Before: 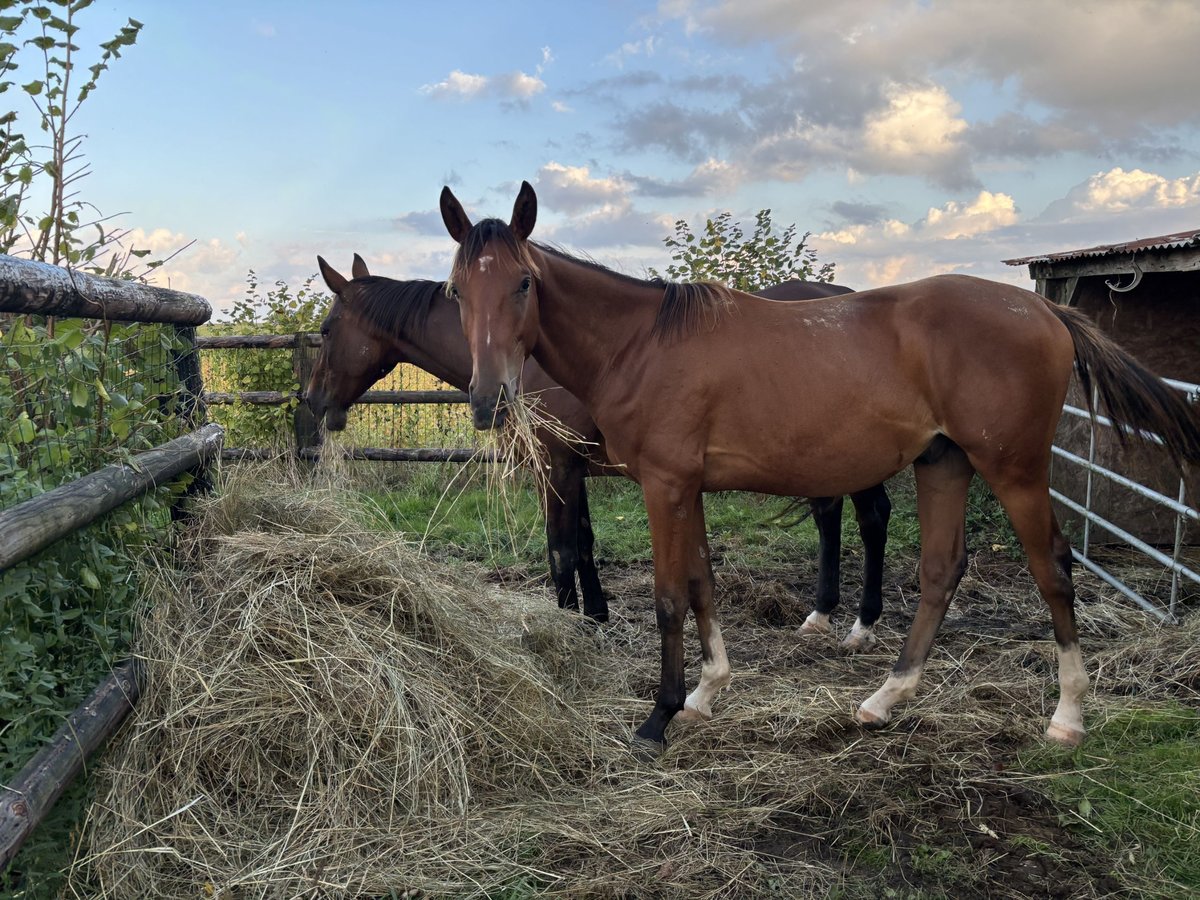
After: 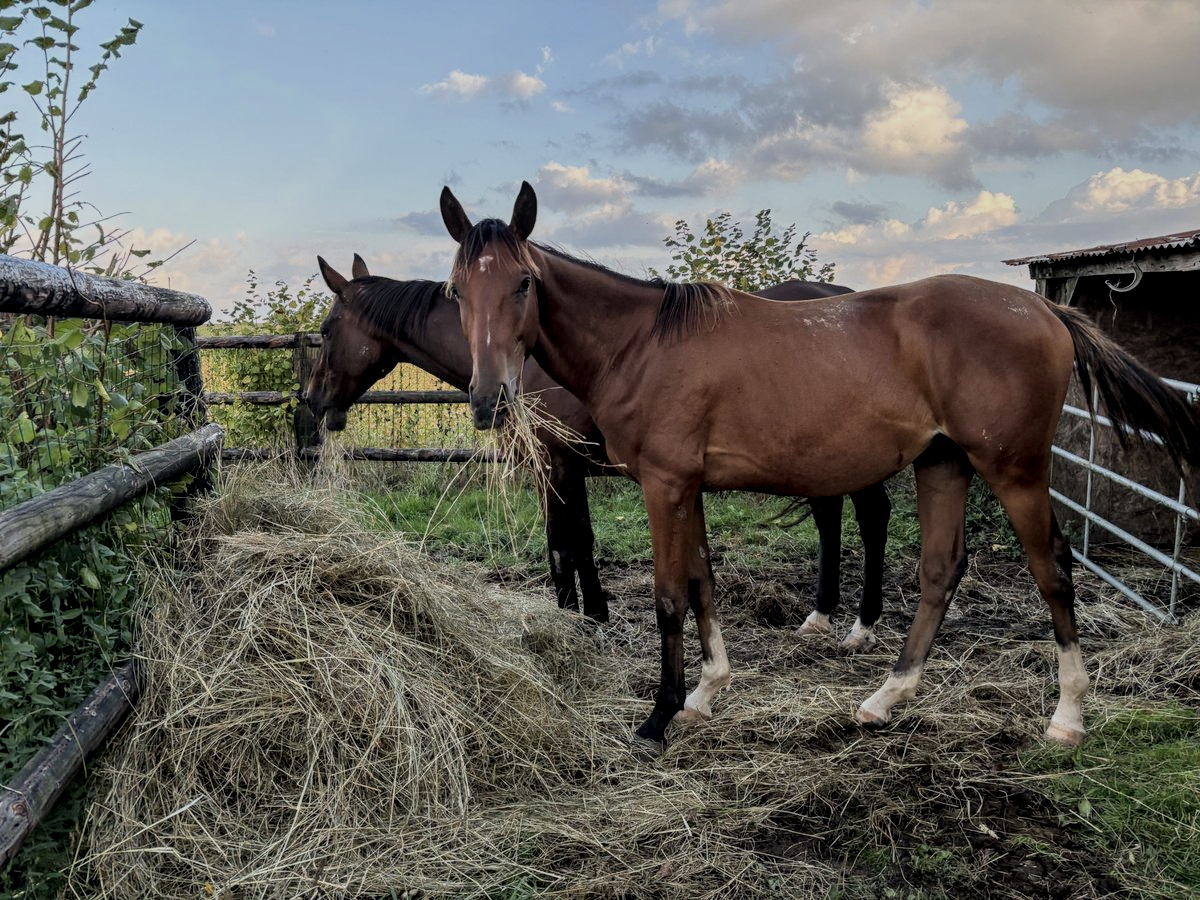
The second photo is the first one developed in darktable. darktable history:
exposure: compensate highlight preservation false
filmic rgb: black relative exposure -7.65 EV, white relative exposure 4.56 EV, hardness 3.61
local contrast: detail 130%
